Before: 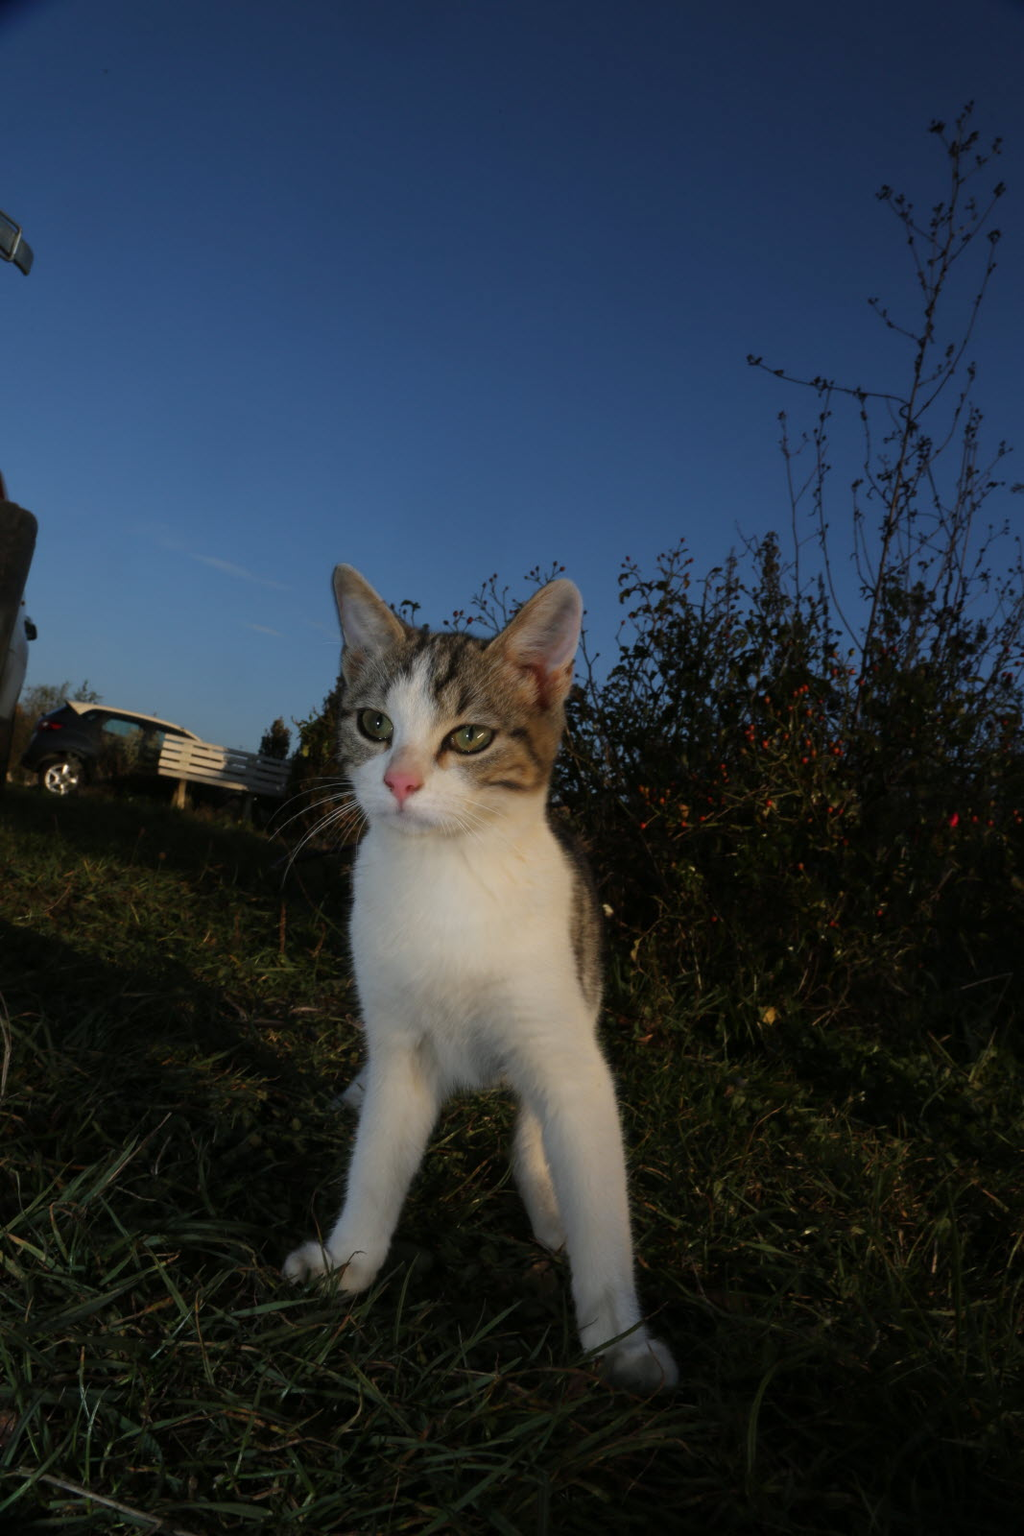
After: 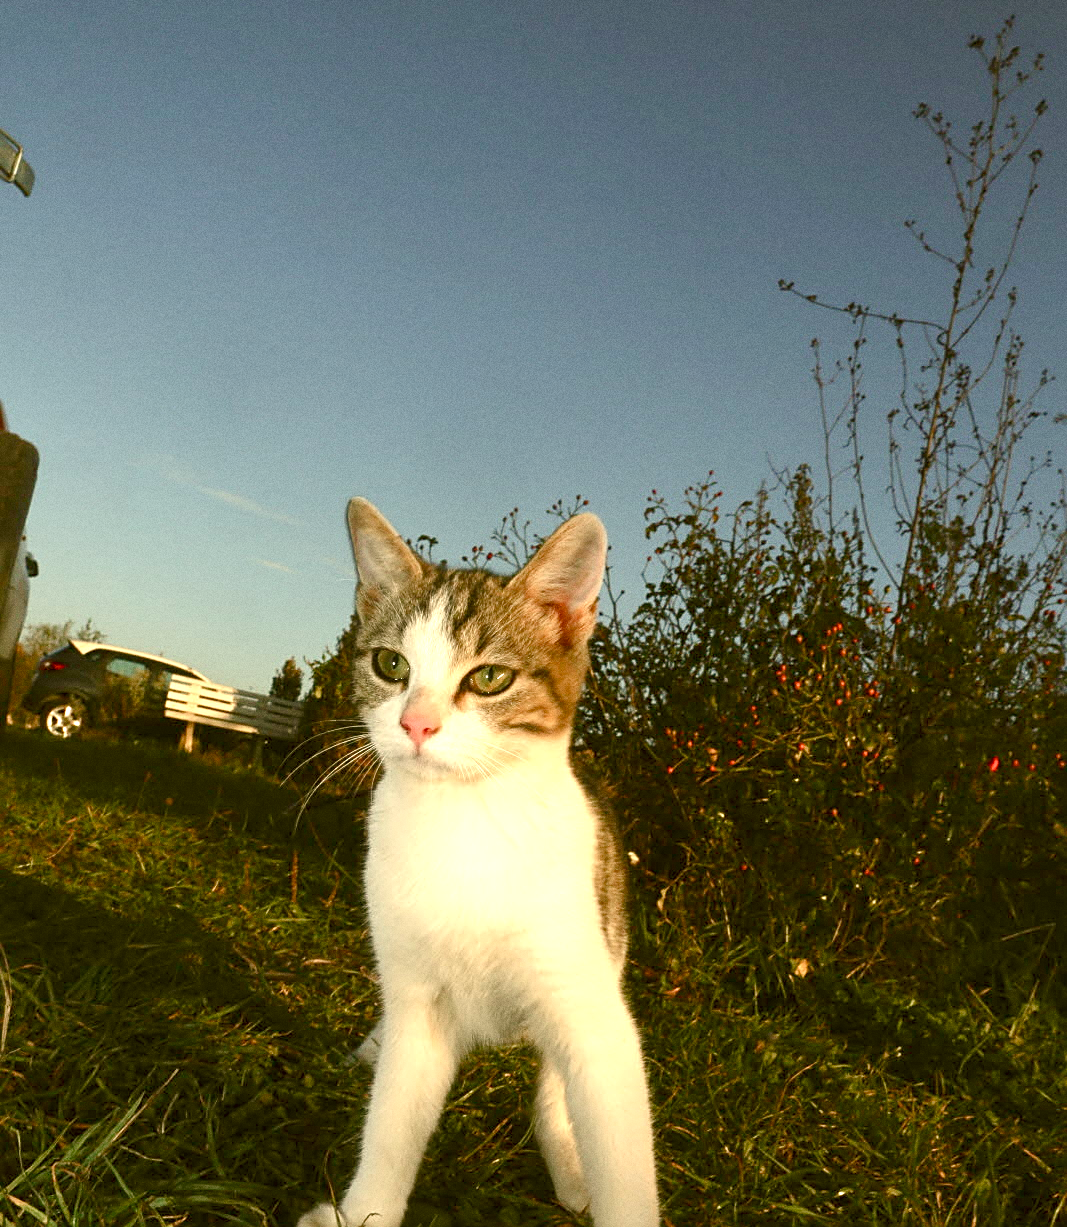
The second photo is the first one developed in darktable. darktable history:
grain: coarseness 0.47 ISO
white balance: red 1.123, blue 0.83
color correction: highlights a* -1.43, highlights b* 10.12, shadows a* 0.395, shadows b* 19.35
exposure: black level correction 0, exposure 1.9 EV, compensate highlight preservation false
color balance rgb: shadows lift › chroma 1%, shadows lift › hue 113°, highlights gain › chroma 0.2%, highlights gain › hue 333°, perceptual saturation grading › global saturation 20%, perceptual saturation grading › highlights -50%, perceptual saturation grading › shadows 25%, contrast -10%
sharpen: on, module defaults
crop: top 5.667%, bottom 17.637%
shadows and highlights: shadows 20.91, highlights -35.45, soften with gaussian
